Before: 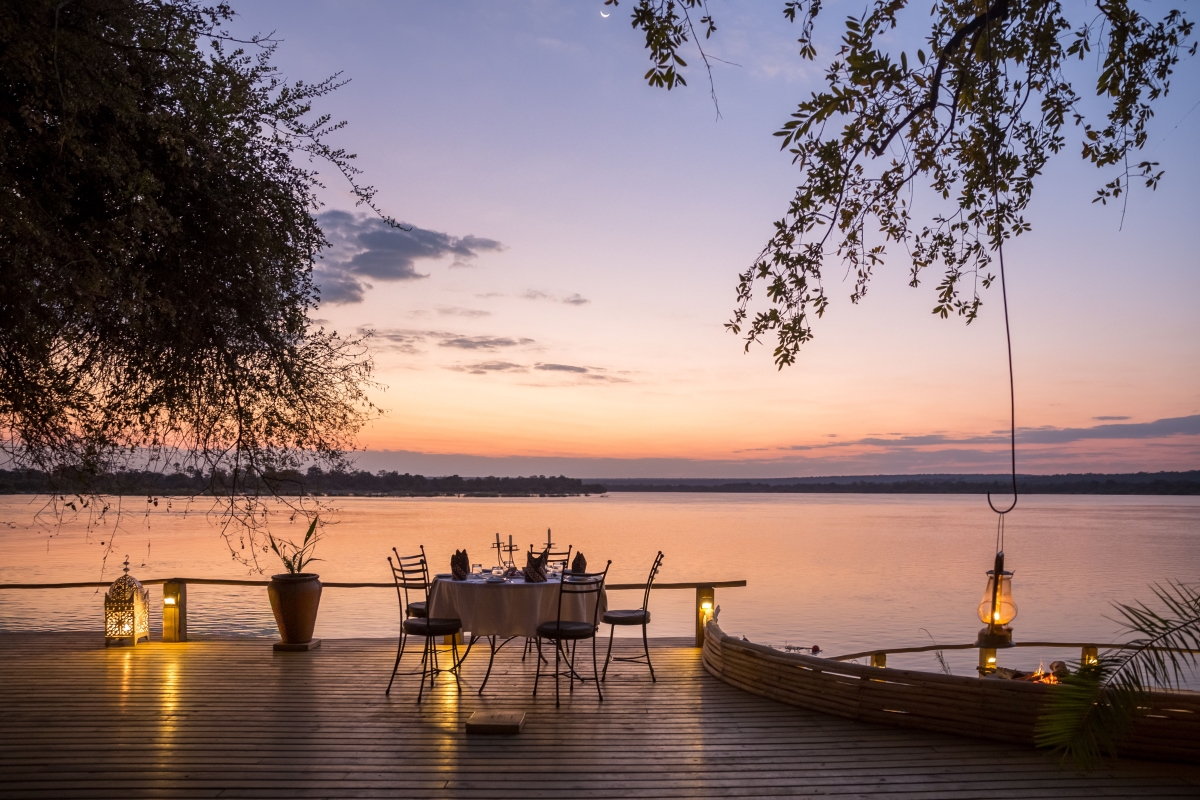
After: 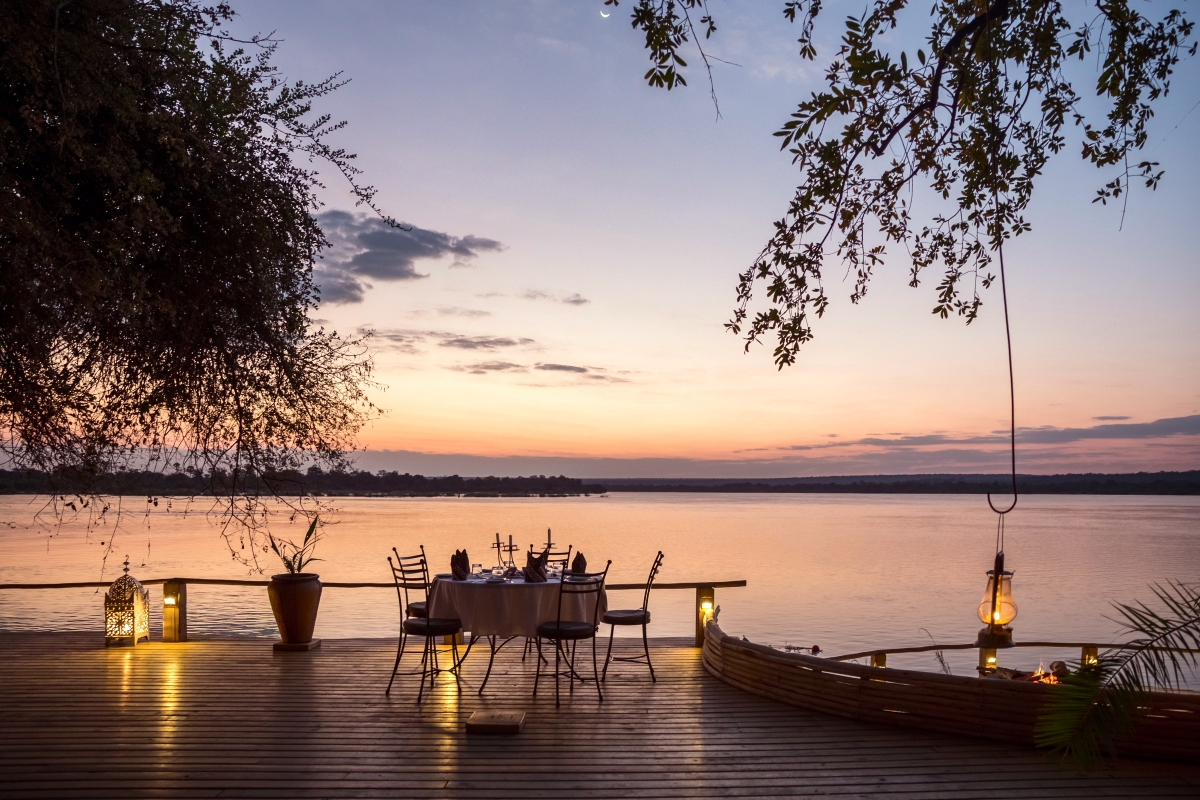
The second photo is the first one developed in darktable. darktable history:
shadows and highlights: radius 172.12, shadows 27.19, white point adjustment 3.31, highlights -68, soften with gaussian
color correction: highlights a* -7.72, highlights b* 3.46
tone curve: curves: ch0 [(0, 0) (0.227, 0.17) (0.766, 0.774) (1, 1)]; ch1 [(0, 0) (0.114, 0.127) (0.437, 0.452) (0.498, 0.498) (0.529, 0.541) (0.579, 0.589) (1, 1)]; ch2 [(0, 0) (0.233, 0.259) (0.493, 0.492) (0.587, 0.573) (1, 1)], color space Lab, independent channels
